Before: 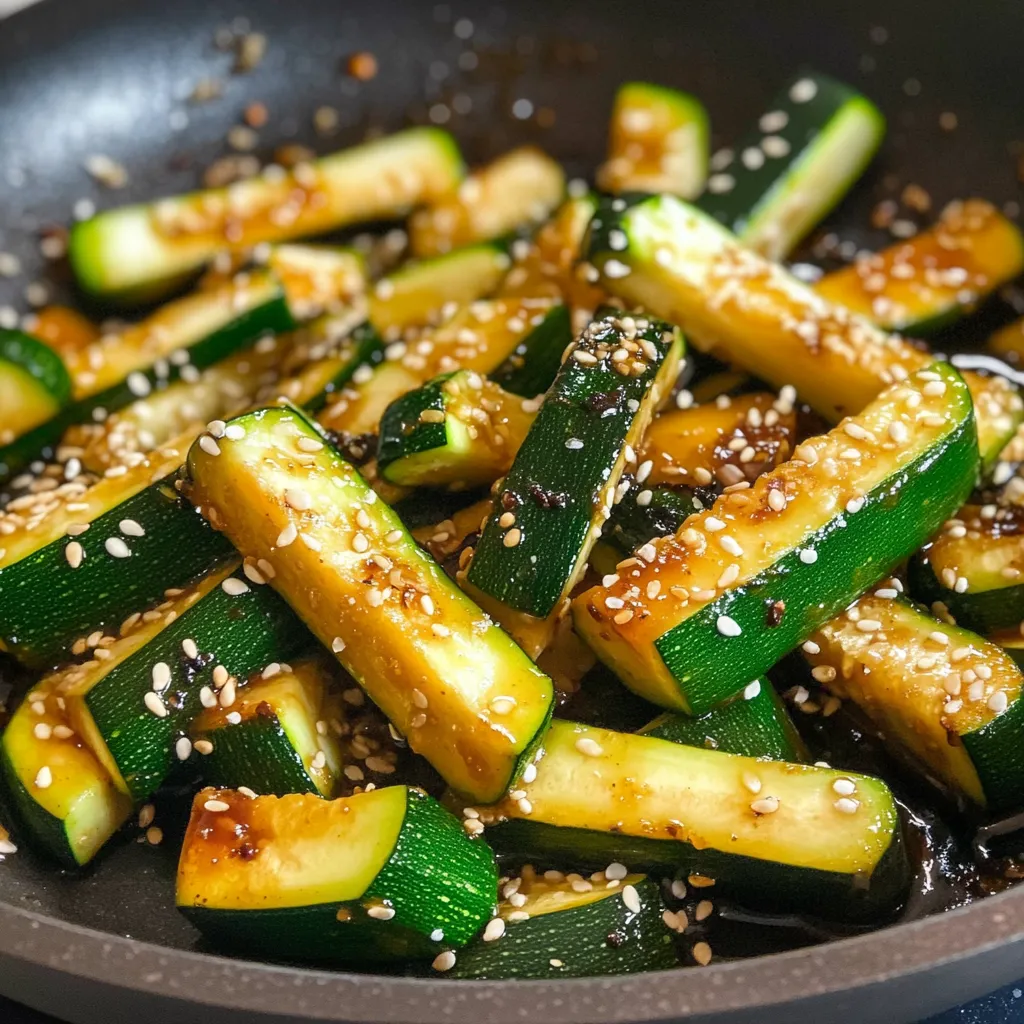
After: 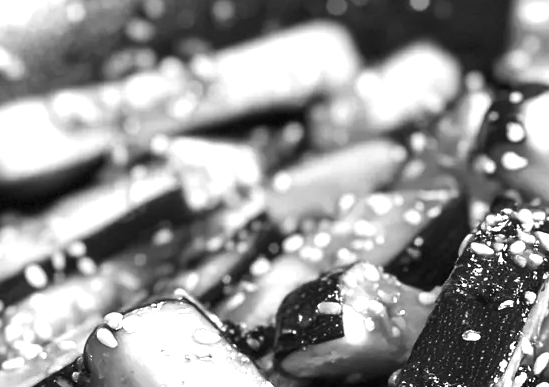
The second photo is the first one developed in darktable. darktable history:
crop: left 10.121%, top 10.631%, right 36.218%, bottom 51.526%
monochrome: a 16.01, b -2.65, highlights 0.52
tone equalizer: -8 EV -0.75 EV, -7 EV -0.7 EV, -6 EV -0.6 EV, -5 EV -0.4 EV, -3 EV 0.4 EV, -2 EV 0.6 EV, -1 EV 0.7 EV, +0 EV 0.75 EV, edges refinement/feathering 500, mask exposure compensation -1.57 EV, preserve details no
color balance rgb: perceptual saturation grading › global saturation 36%, perceptual brilliance grading › global brilliance 10%, global vibrance 20%
